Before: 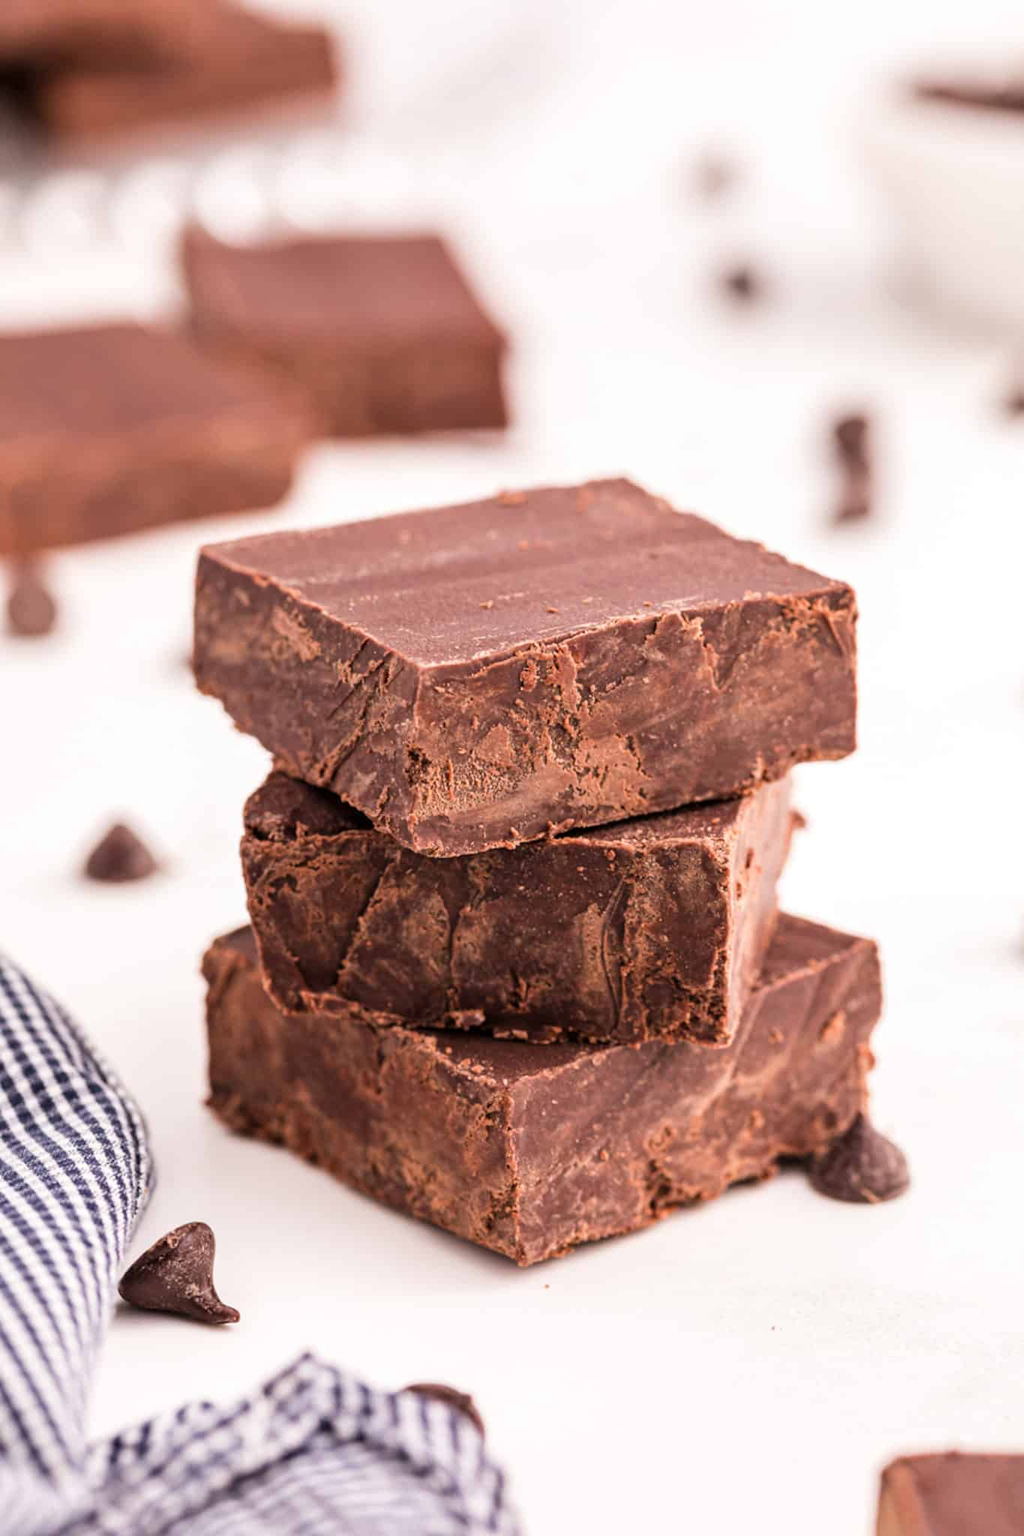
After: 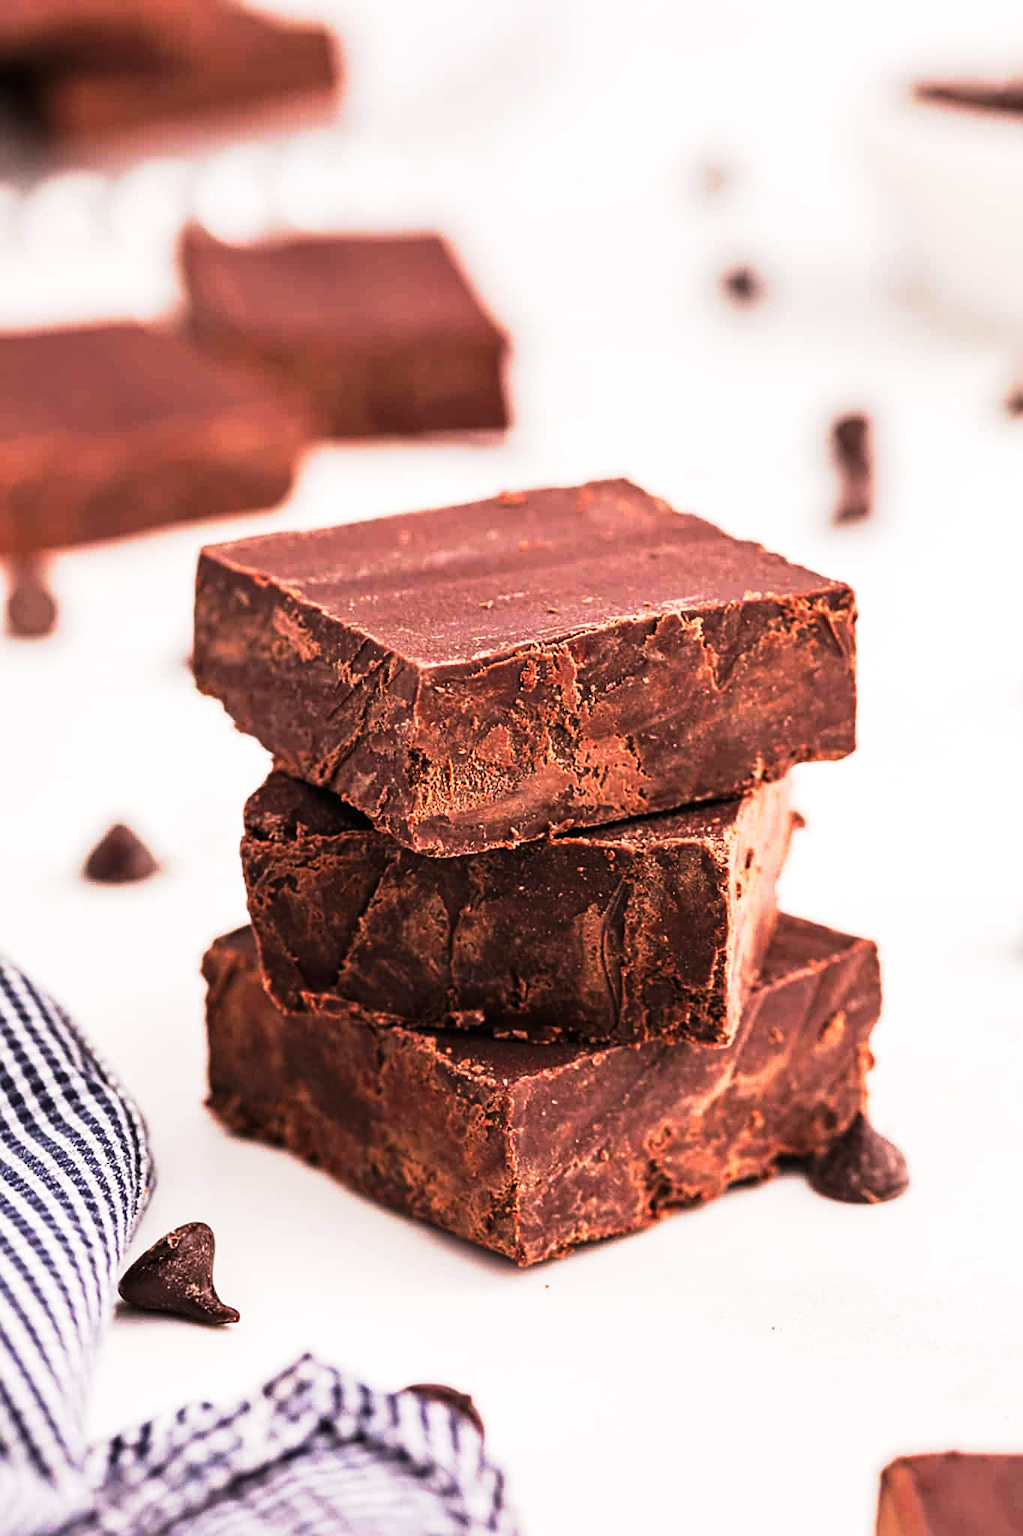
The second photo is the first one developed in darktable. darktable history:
sharpen: on, module defaults
tone curve: curves: ch0 [(0, 0) (0.003, 0.007) (0.011, 0.01) (0.025, 0.016) (0.044, 0.025) (0.069, 0.036) (0.1, 0.052) (0.136, 0.073) (0.177, 0.103) (0.224, 0.135) (0.277, 0.177) (0.335, 0.233) (0.399, 0.303) (0.468, 0.376) (0.543, 0.469) (0.623, 0.581) (0.709, 0.723) (0.801, 0.863) (0.898, 0.938) (1, 1)], preserve colors none
